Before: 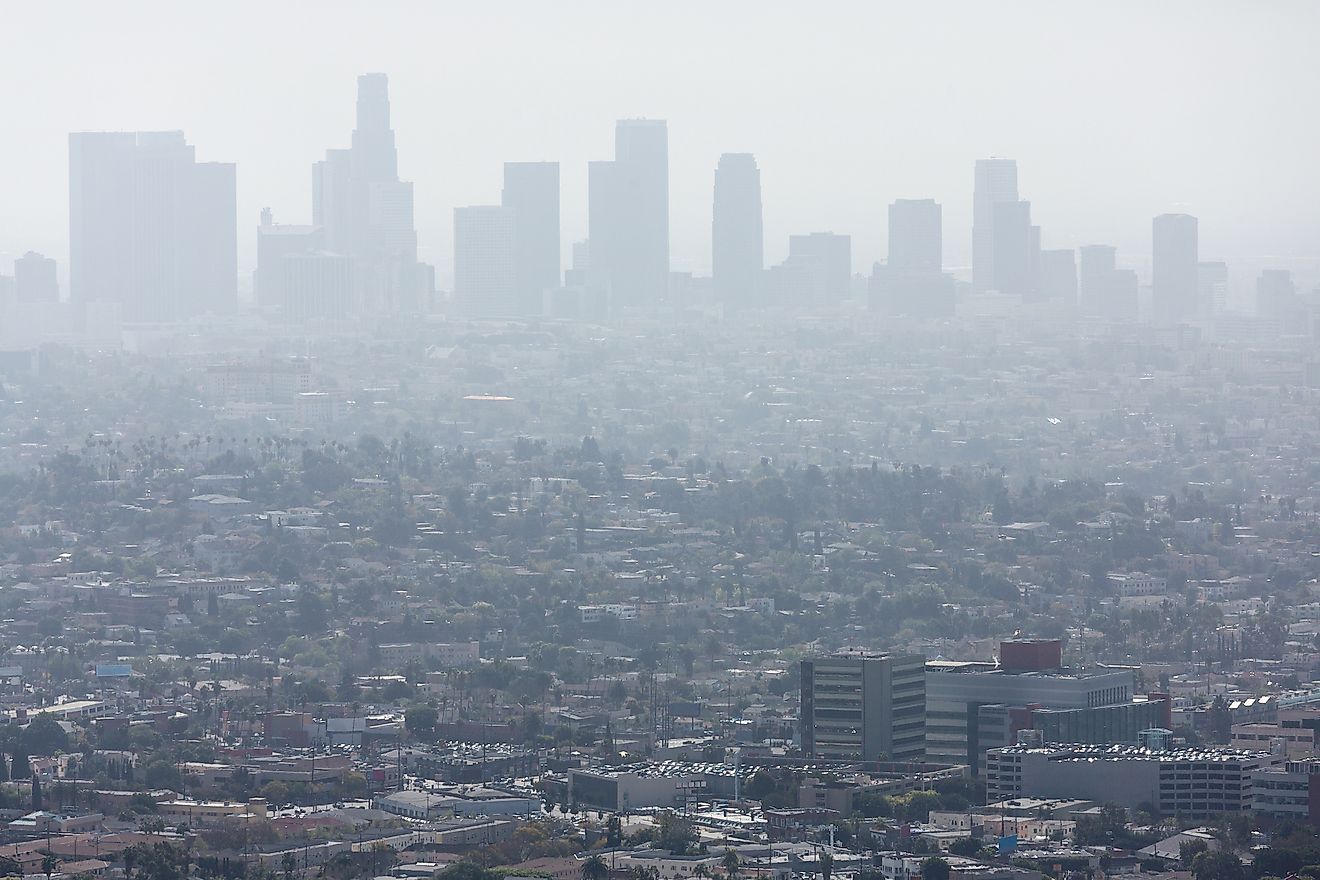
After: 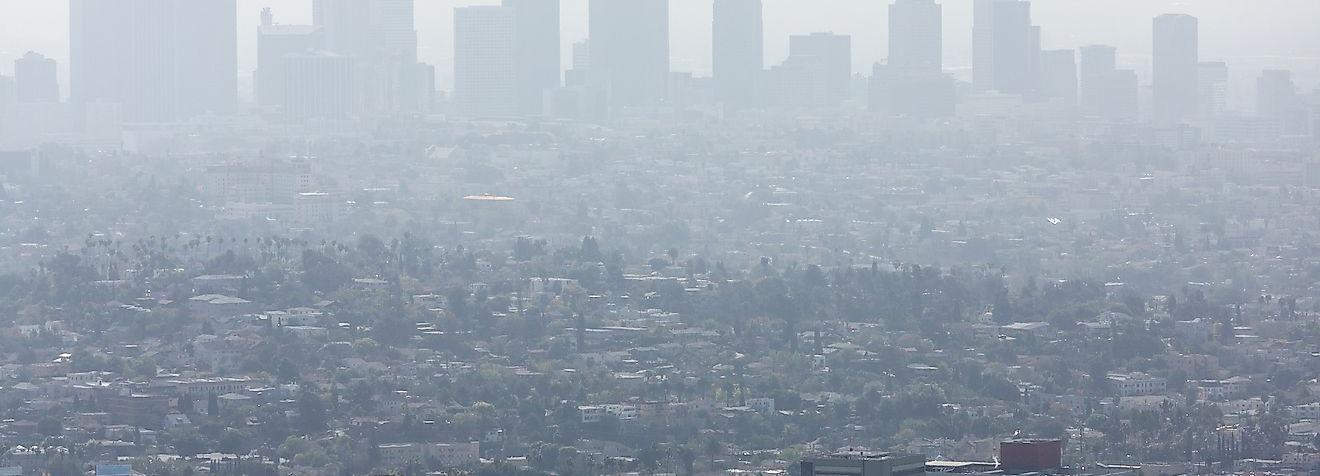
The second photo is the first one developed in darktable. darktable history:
crop and rotate: top 22.912%, bottom 22.936%
